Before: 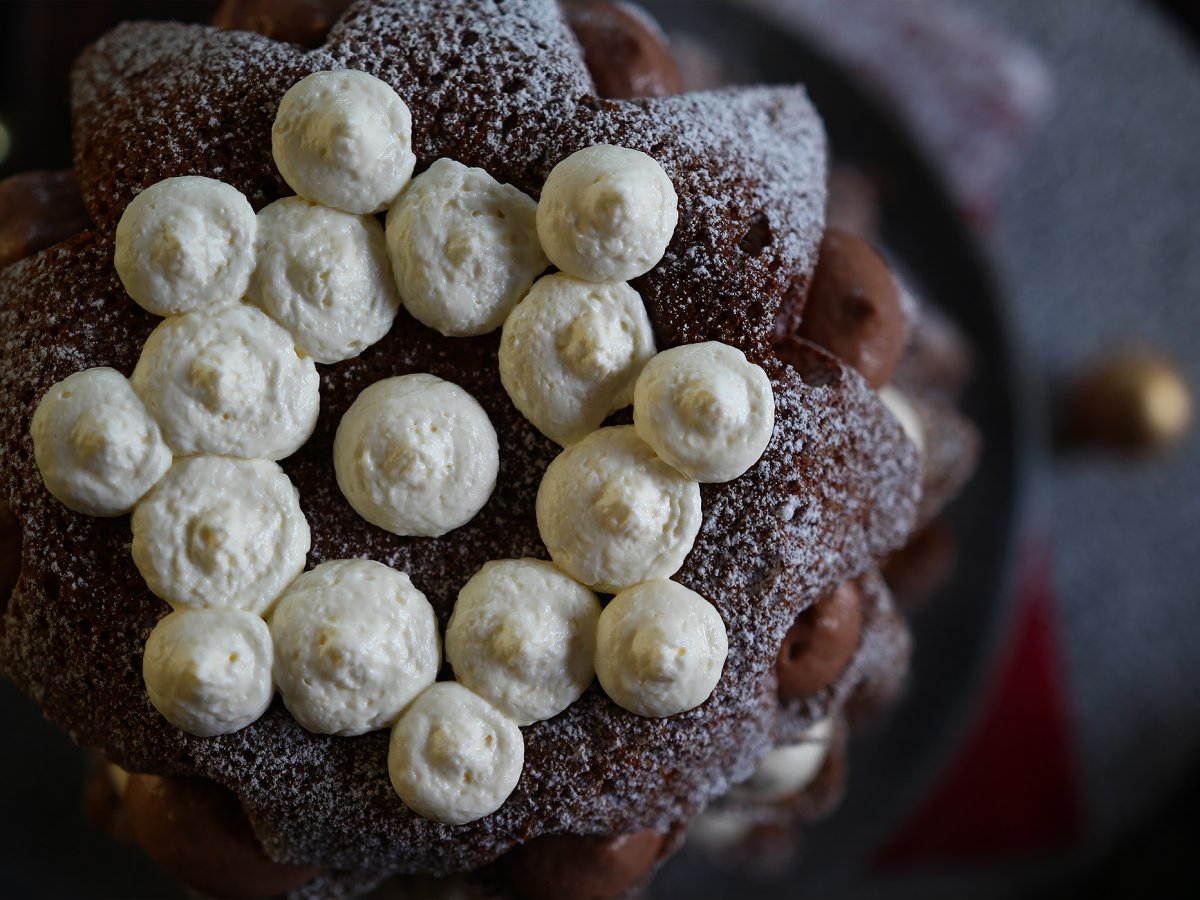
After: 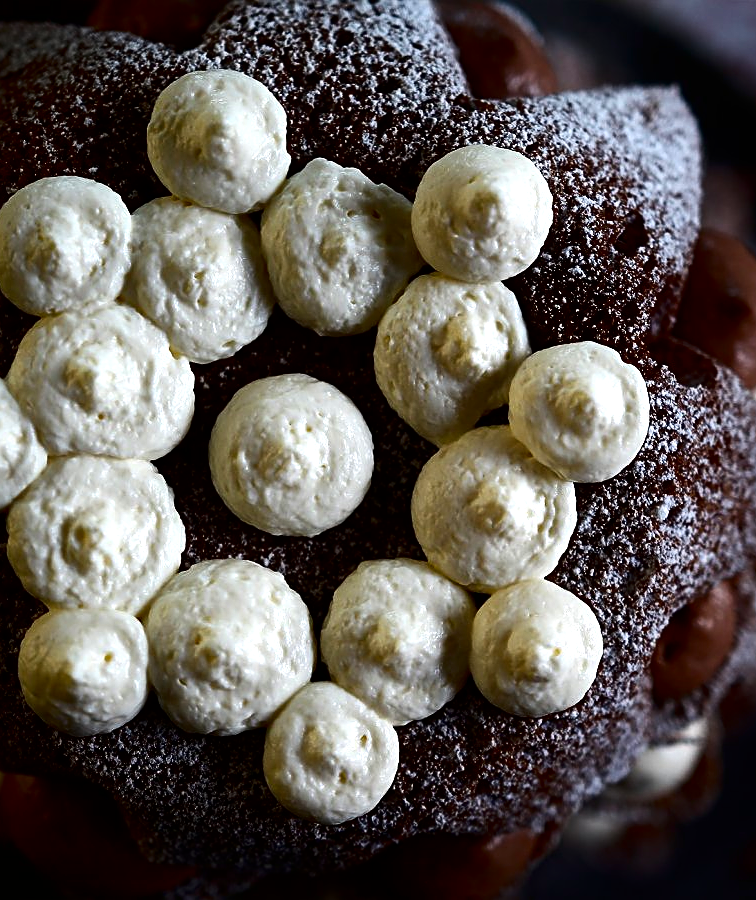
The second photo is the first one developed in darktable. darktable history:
tone equalizer: -8 EV -0.743 EV, -7 EV -0.732 EV, -6 EV -0.609 EV, -5 EV -0.367 EV, -3 EV 0.403 EV, -2 EV 0.6 EV, -1 EV 0.701 EV, +0 EV 0.733 EV, mask exposure compensation -0.502 EV
sharpen: on, module defaults
crop: left 10.499%, right 26.479%
contrast brightness saturation: contrast 0.134, brightness -0.228, saturation 0.139
